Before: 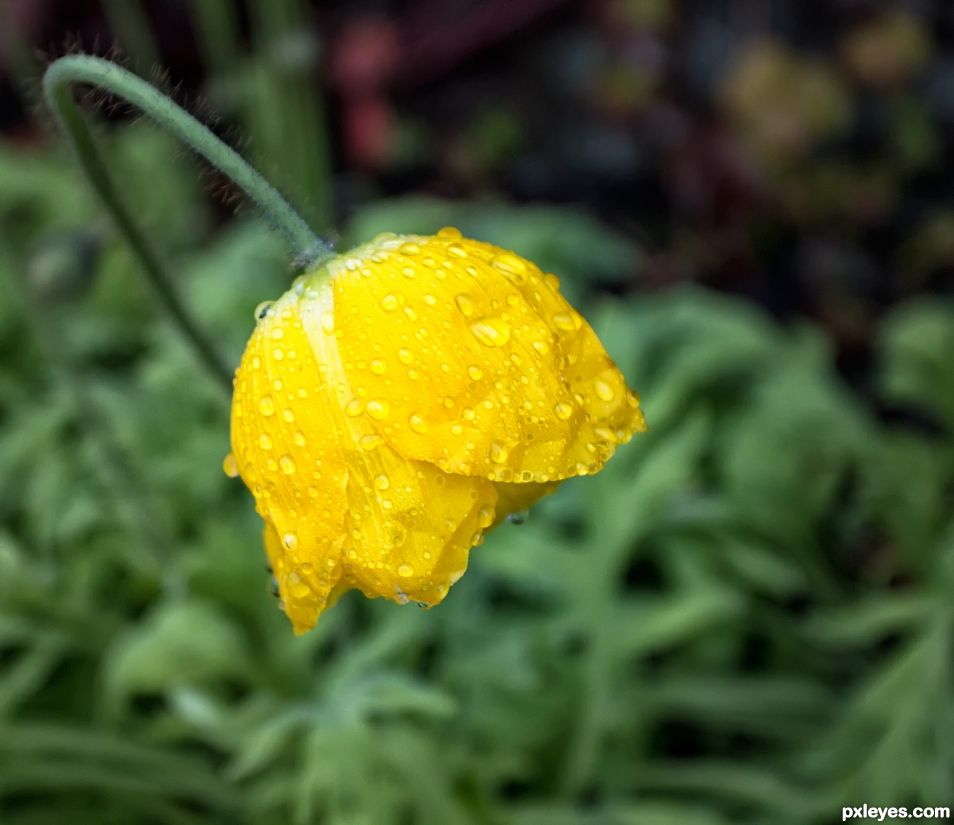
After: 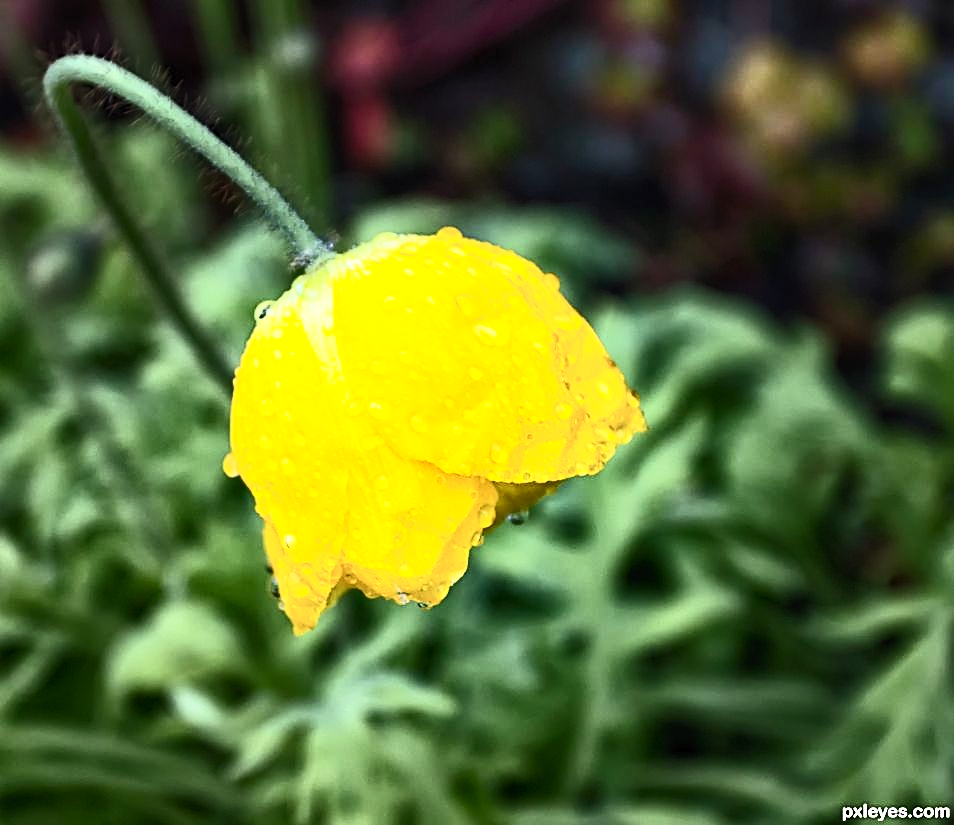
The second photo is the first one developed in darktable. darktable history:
sharpen: amount 0.6
shadows and highlights: soften with gaussian
contrast brightness saturation: contrast 0.616, brightness 0.351, saturation 0.137
